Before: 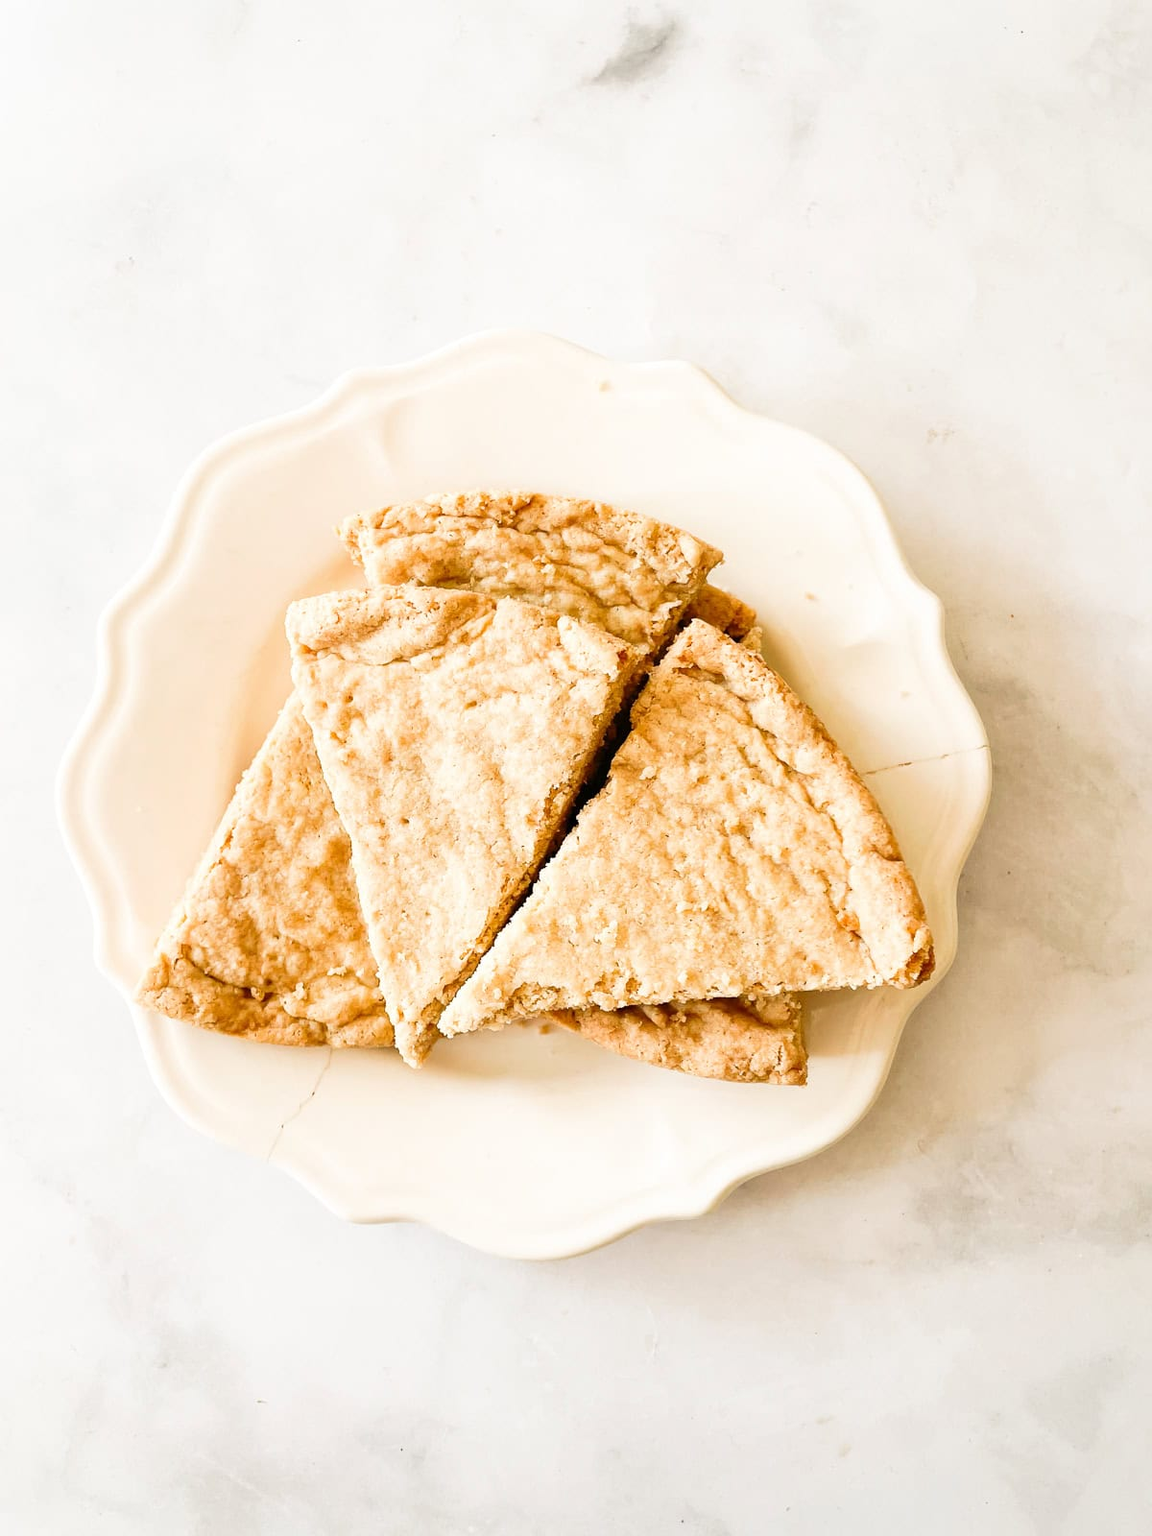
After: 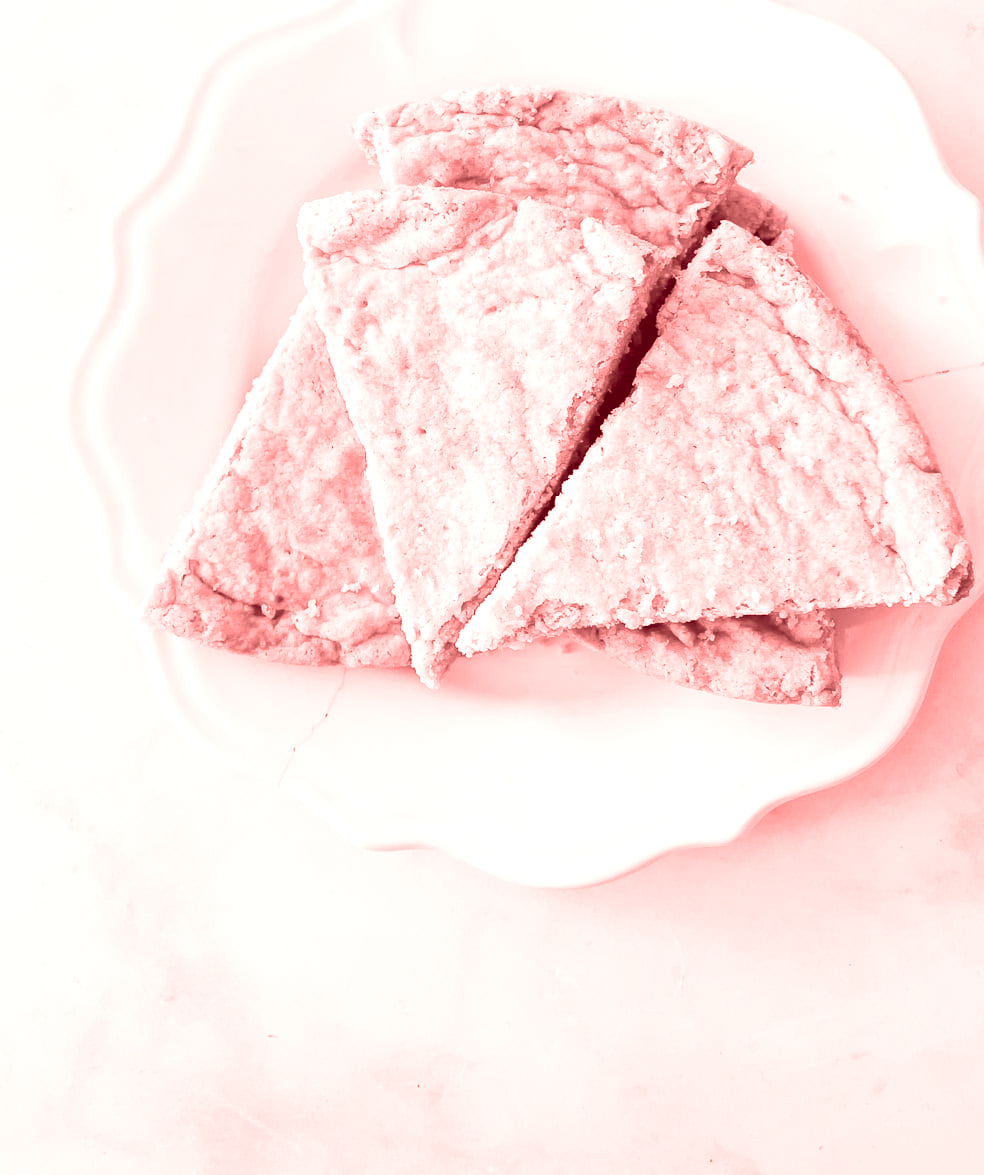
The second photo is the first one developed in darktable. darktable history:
colorize: saturation 60%, source mix 100%
crop: top 26.531%, right 17.959%
